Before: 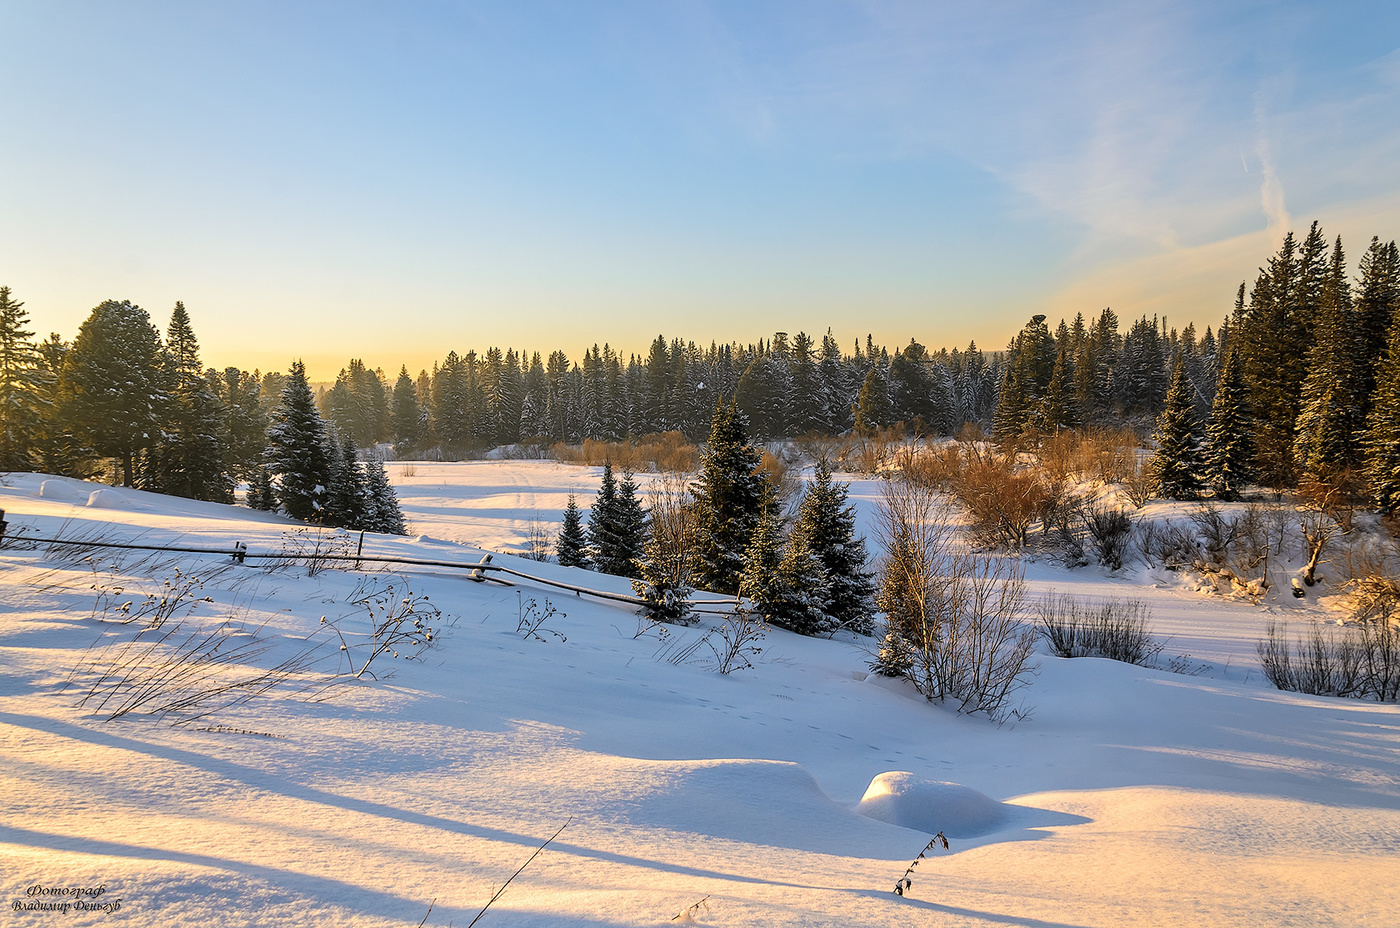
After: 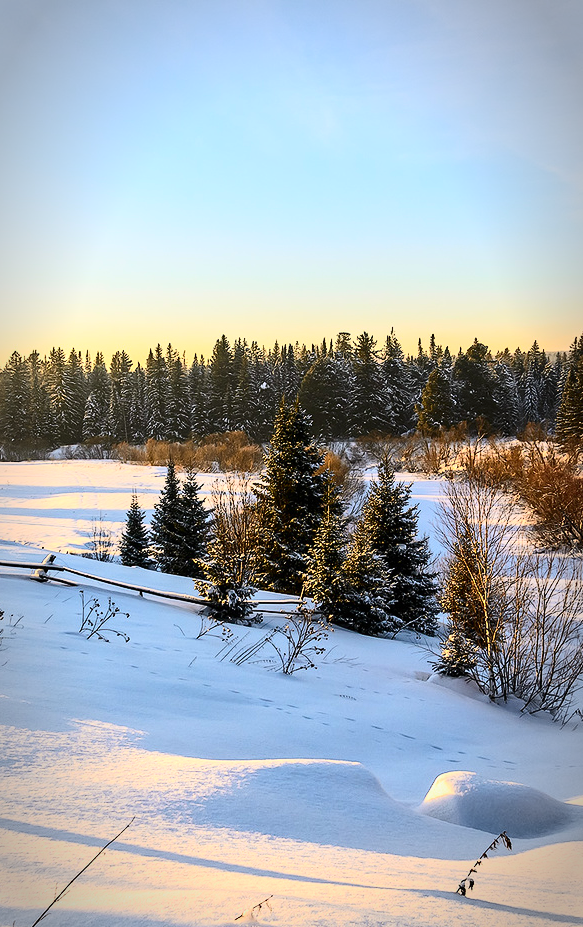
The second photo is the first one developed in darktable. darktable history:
crop: left 31.229%, right 27.105%
contrast brightness saturation: contrast 0.4, brightness 0.1, saturation 0.21
vignetting: automatic ratio true
